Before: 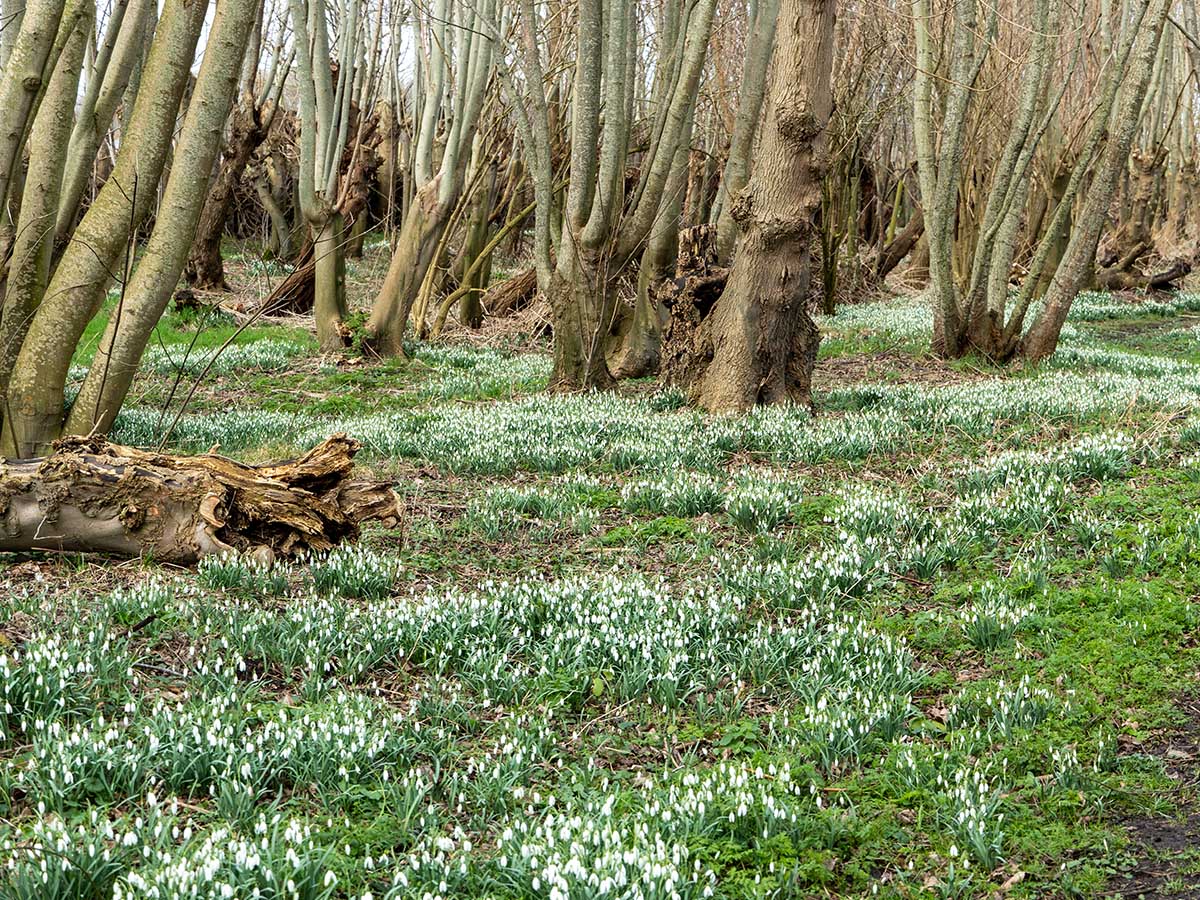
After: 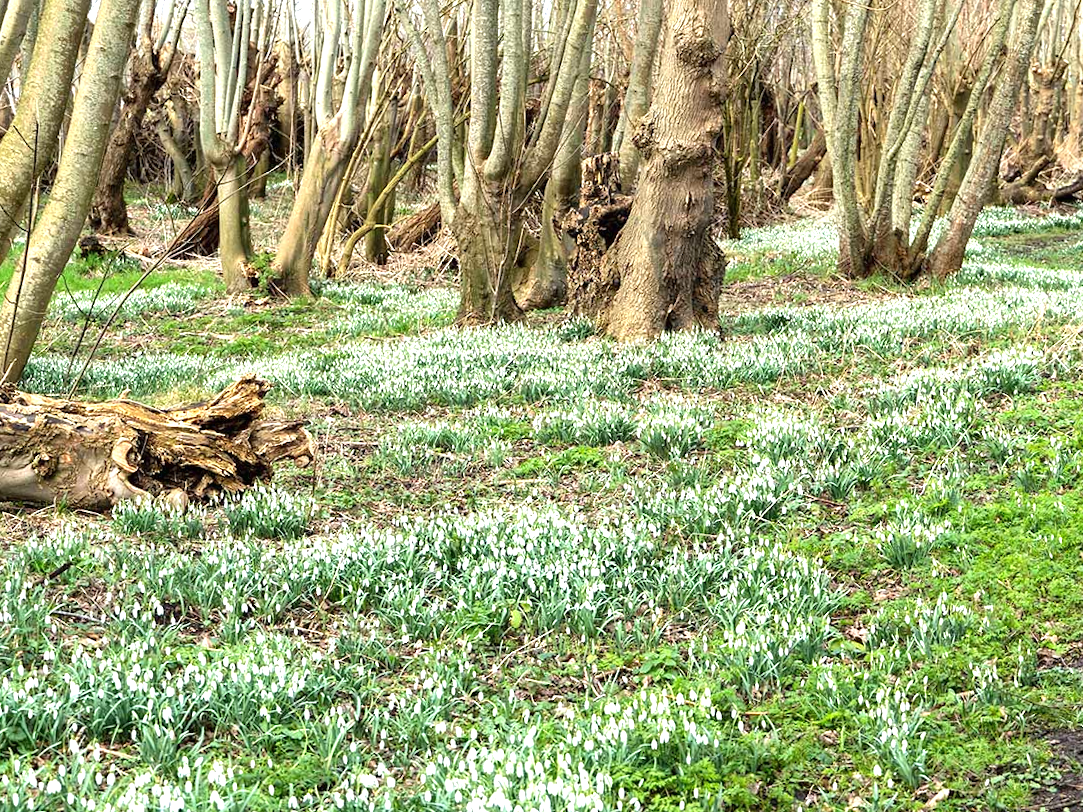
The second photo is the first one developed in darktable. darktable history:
crop and rotate: angle 1.96°, left 5.673%, top 5.673%
exposure: black level correction 0, exposure 0.9 EV, compensate highlight preservation false
